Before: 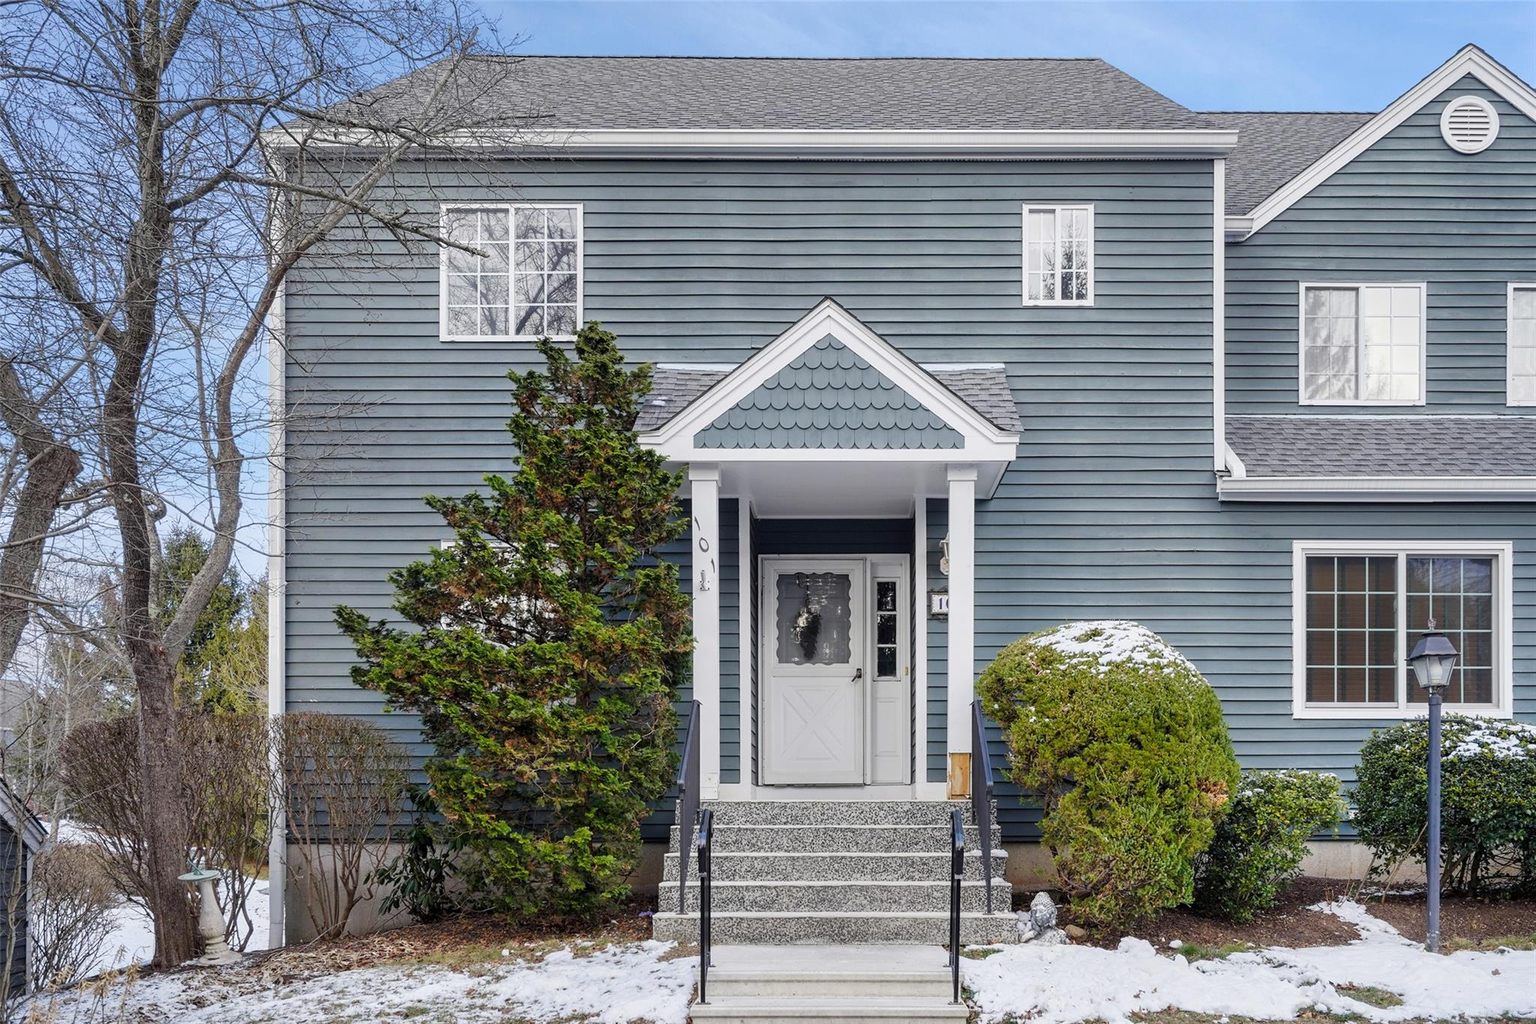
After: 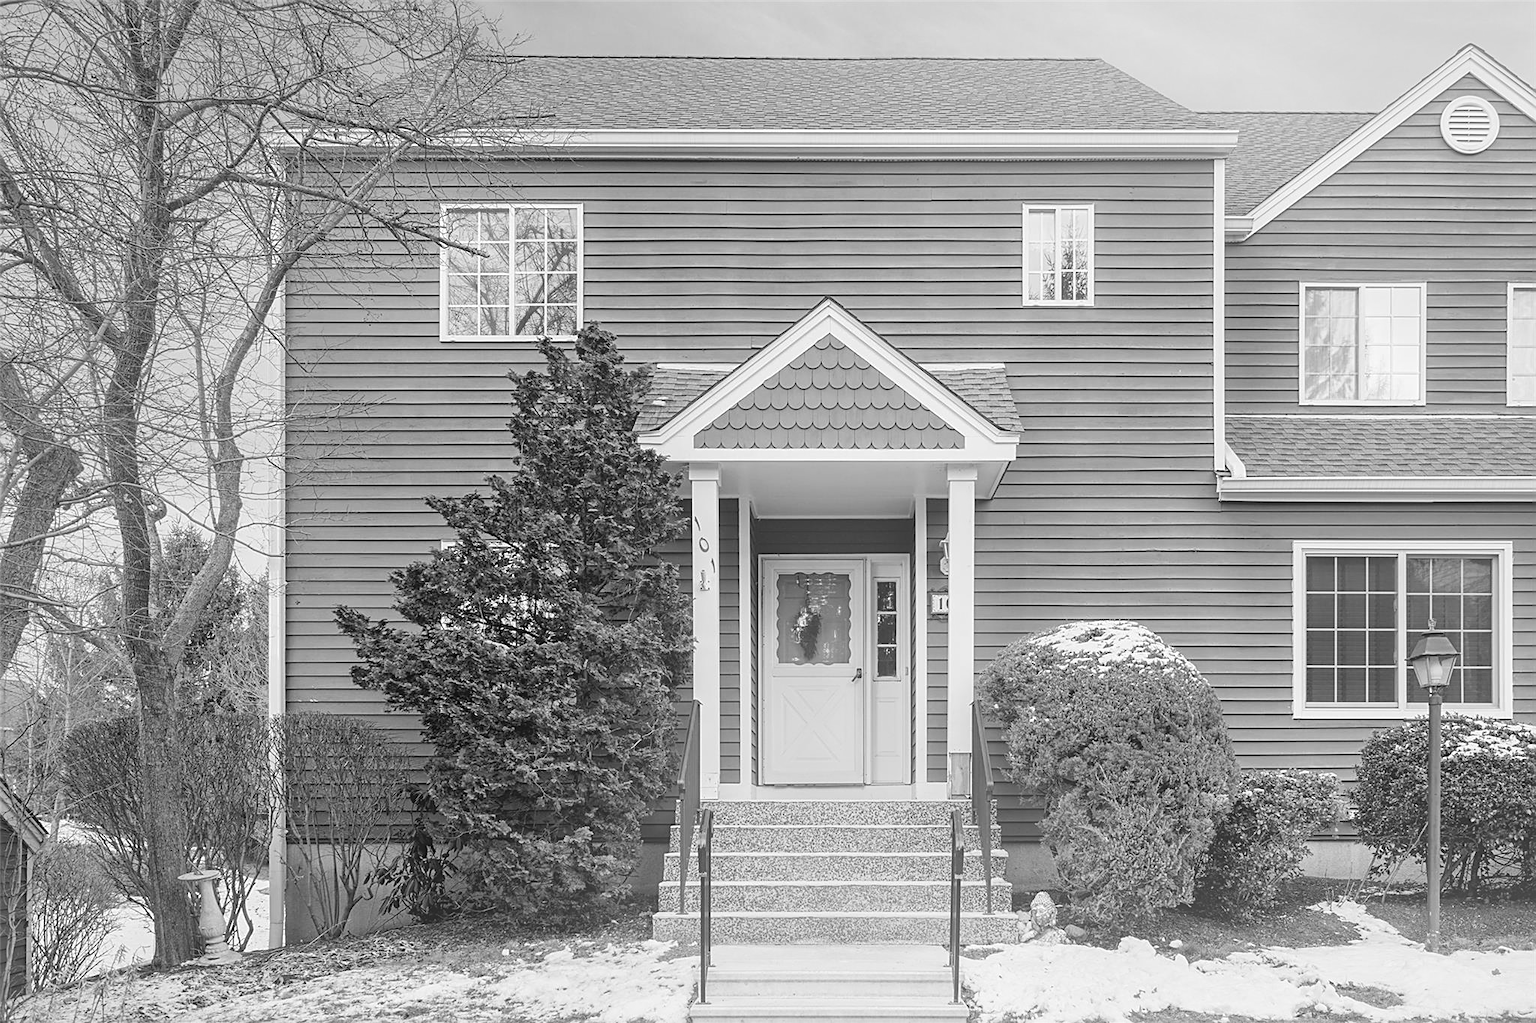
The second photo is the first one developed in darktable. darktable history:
monochrome: a -3.63, b -0.465
sharpen: on, module defaults
white balance: emerald 1
bloom: size 40%
